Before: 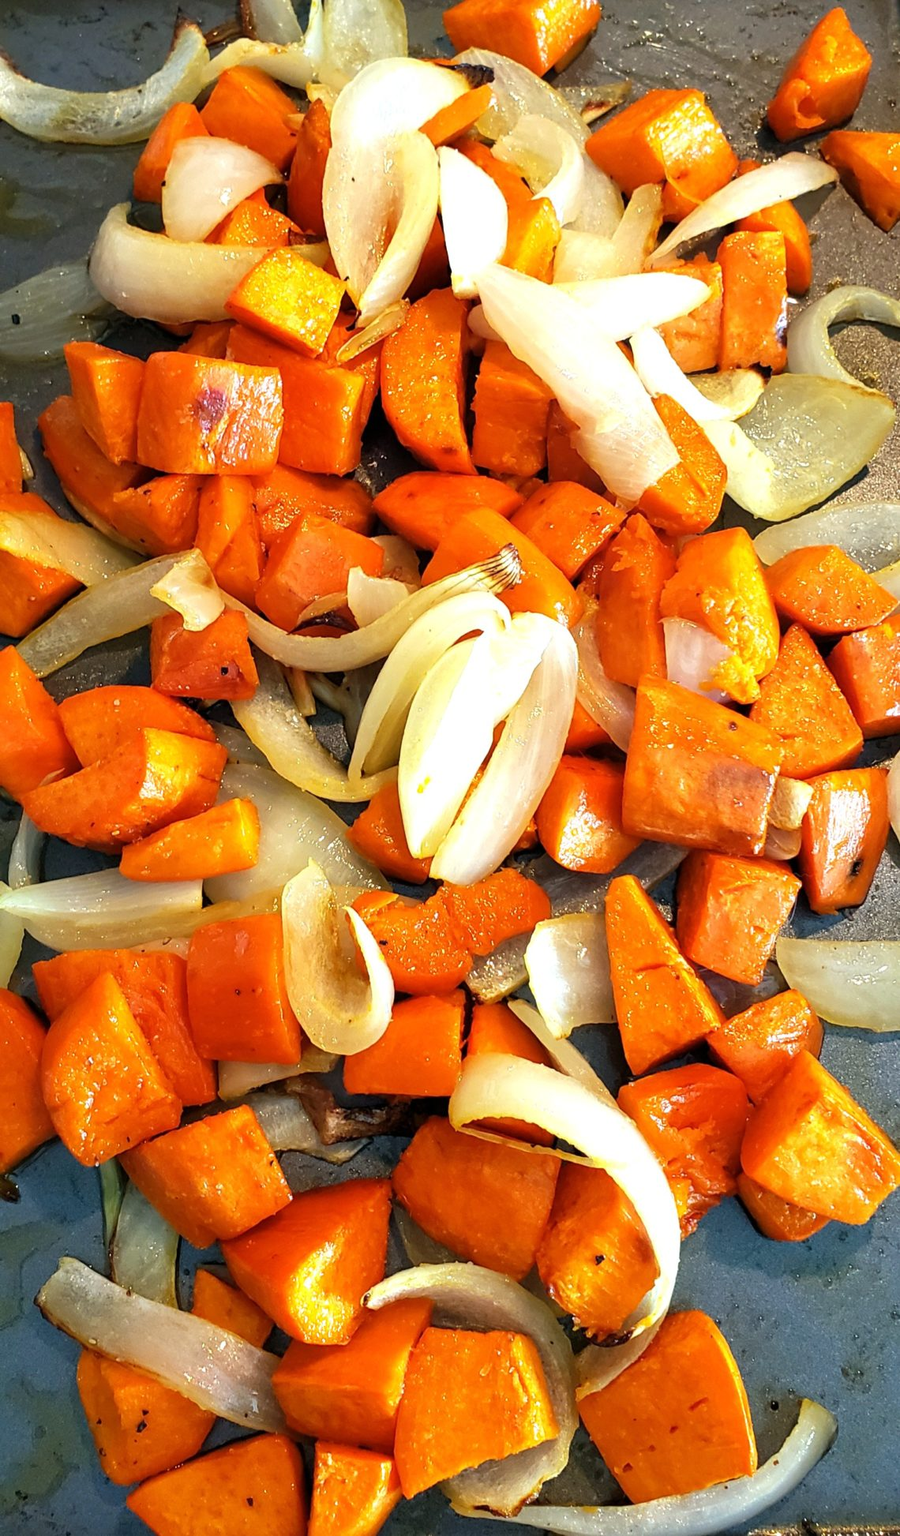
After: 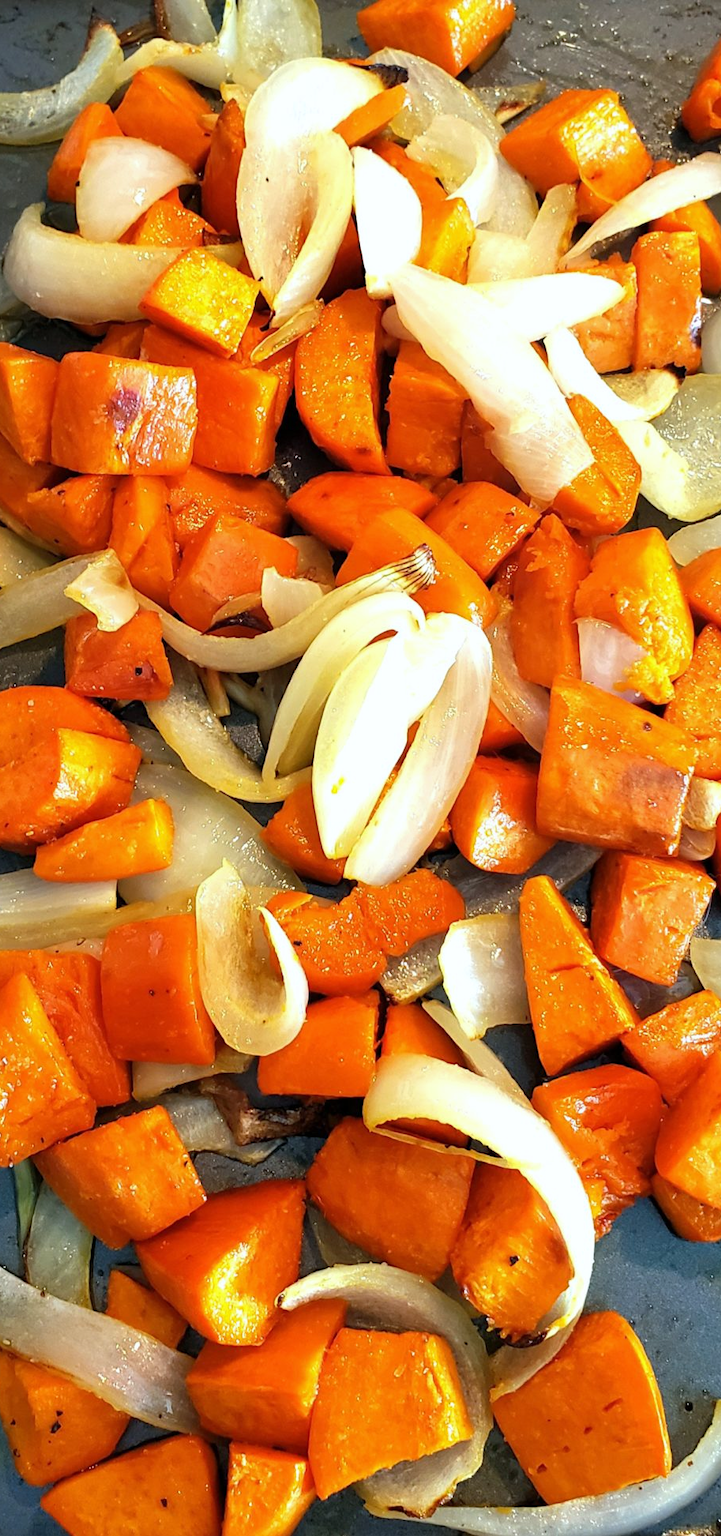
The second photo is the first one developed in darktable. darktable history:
crop and rotate: left 9.597%, right 10.195%
white balance: red 0.982, blue 1.018
